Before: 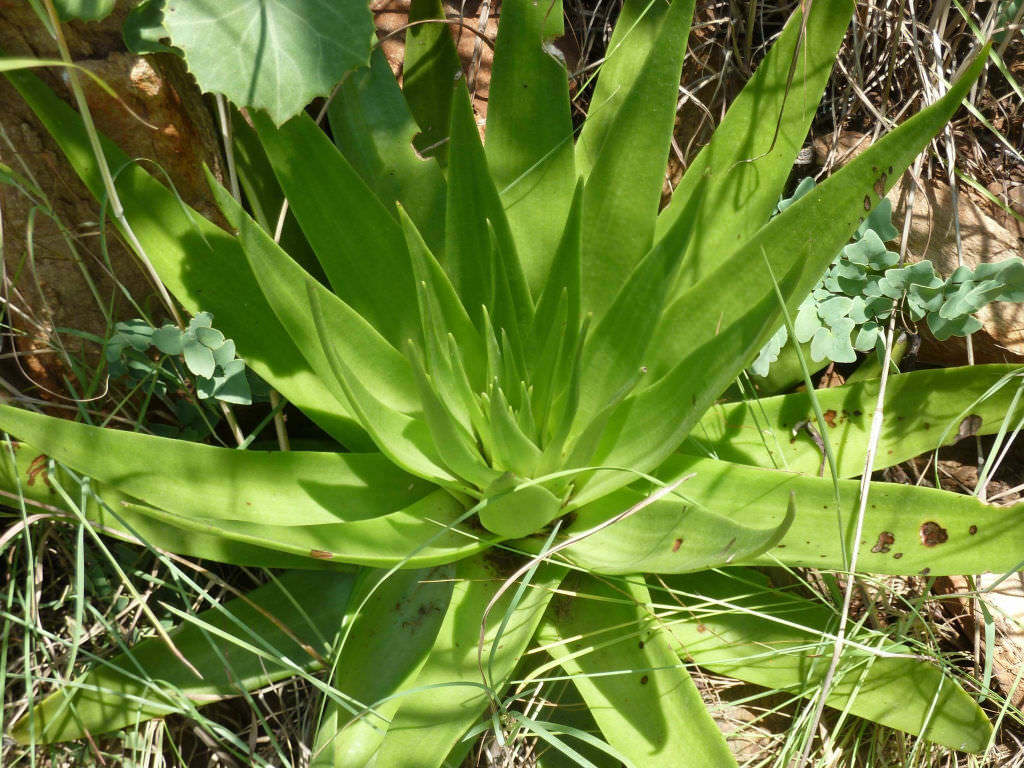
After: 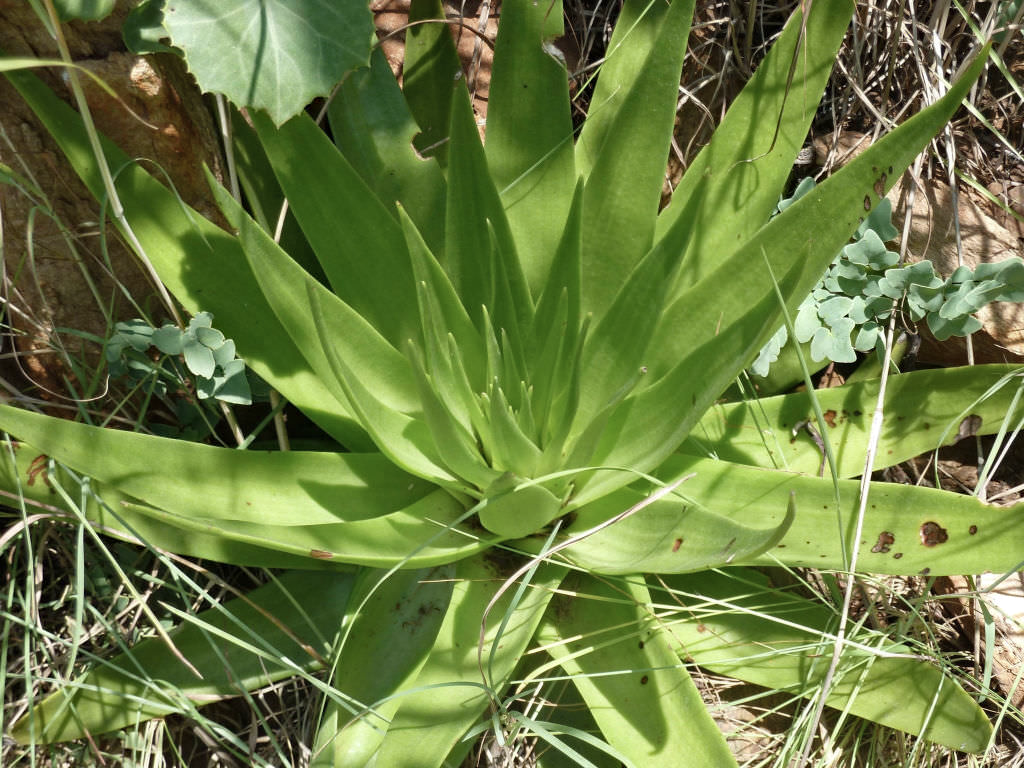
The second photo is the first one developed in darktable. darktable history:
haze removal: compatibility mode true, adaptive false
color correction: saturation 0.8
